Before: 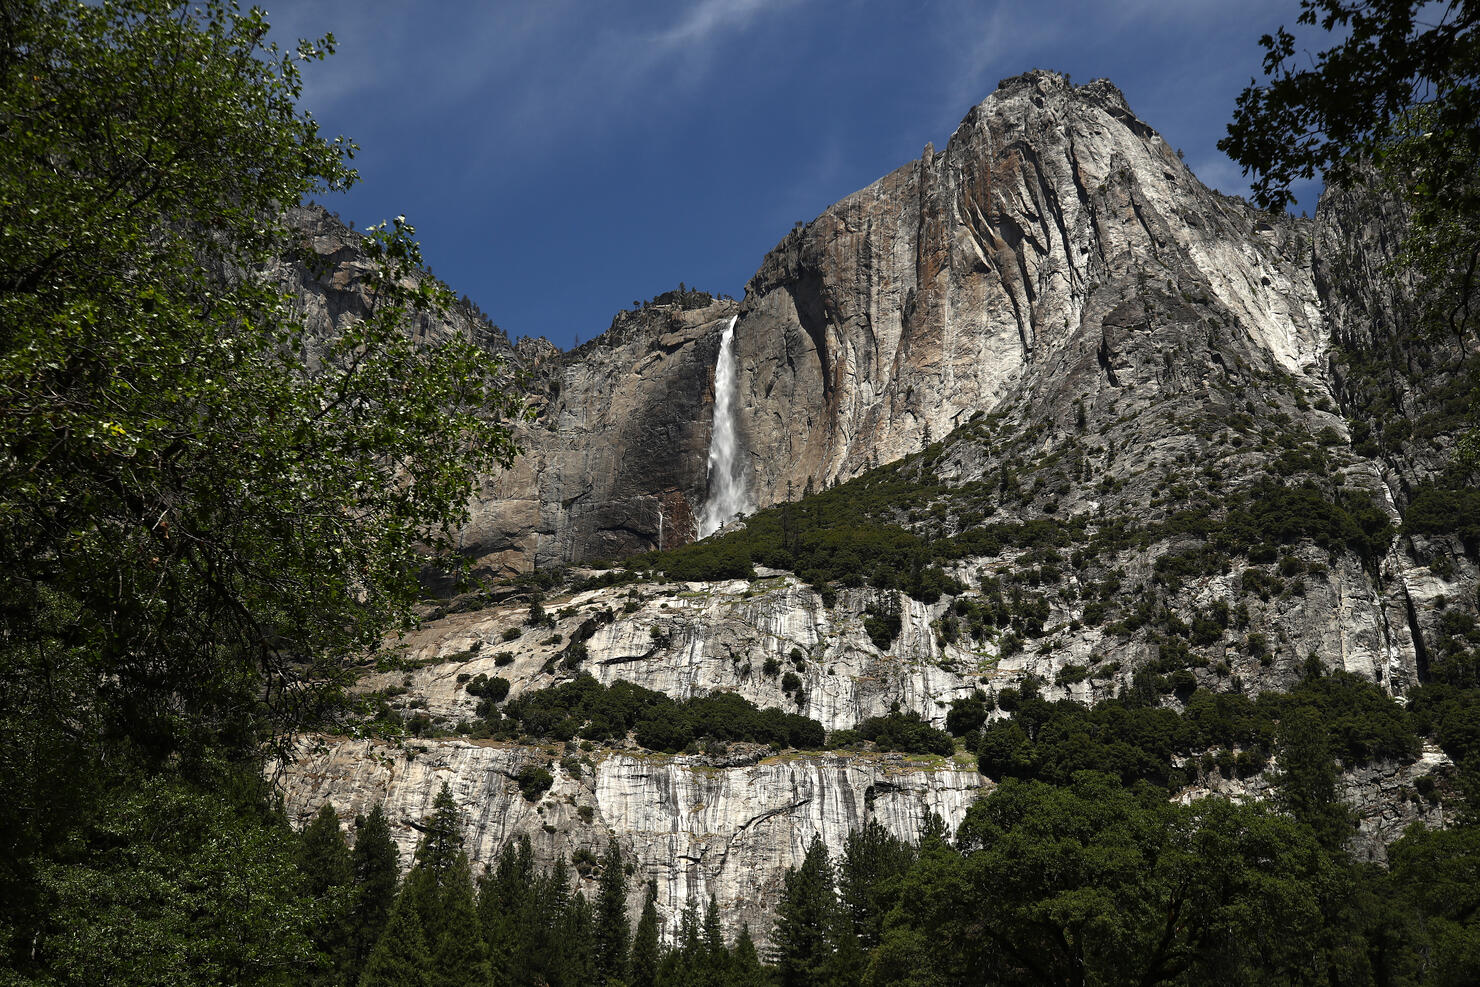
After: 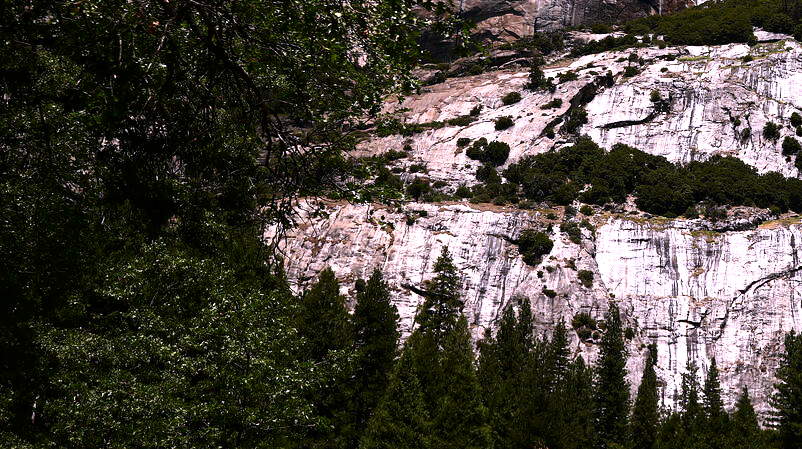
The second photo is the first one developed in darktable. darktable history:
exposure: exposure 0.74 EV, compensate highlight preservation false
crop and rotate: top 54.391%, right 45.762%, bottom 0.117%
contrast brightness saturation: contrast 0.213, brightness -0.111, saturation 0.21
local contrast: mode bilateral grid, contrast 10, coarseness 24, detail 110%, midtone range 0.2
color correction: highlights a* 15.66, highlights b* -20.22
